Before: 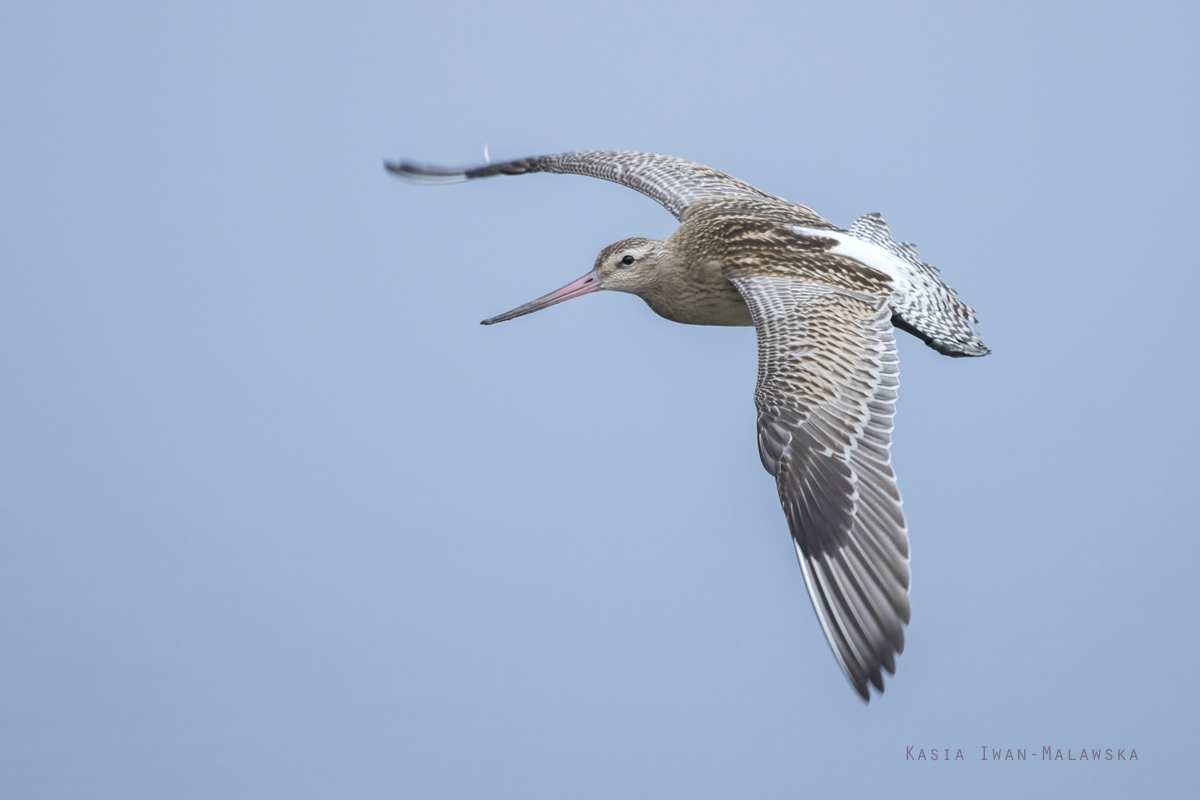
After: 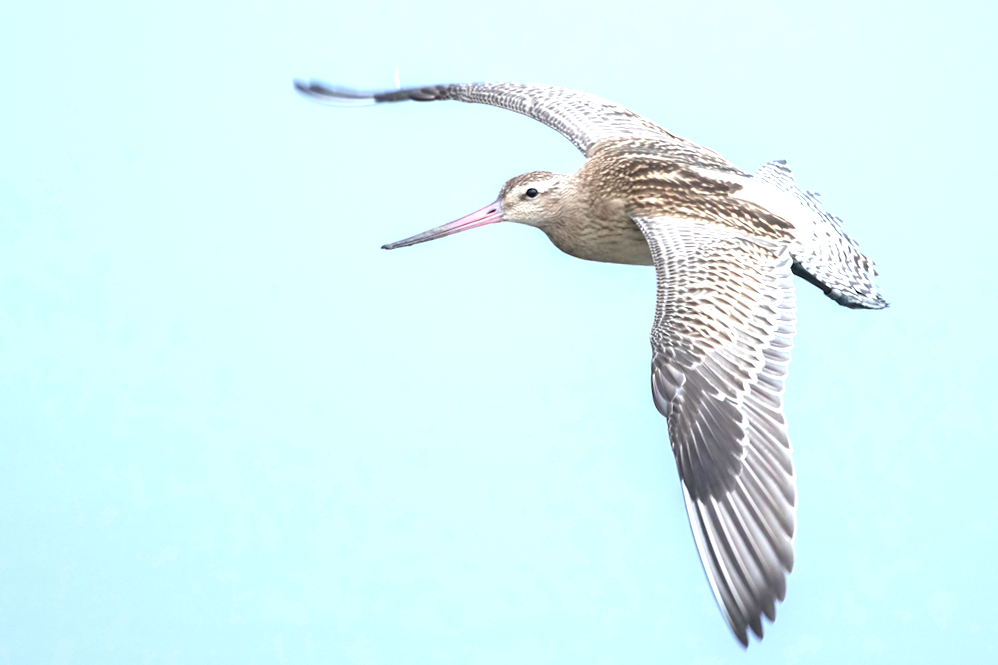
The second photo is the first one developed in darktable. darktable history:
crop and rotate: angle -3.27°, left 5.211%, top 5.211%, right 4.607%, bottom 4.607%
exposure: black level correction 0, exposure 1.125 EV, compensate exposure bias true, compensate highlight preservation false
